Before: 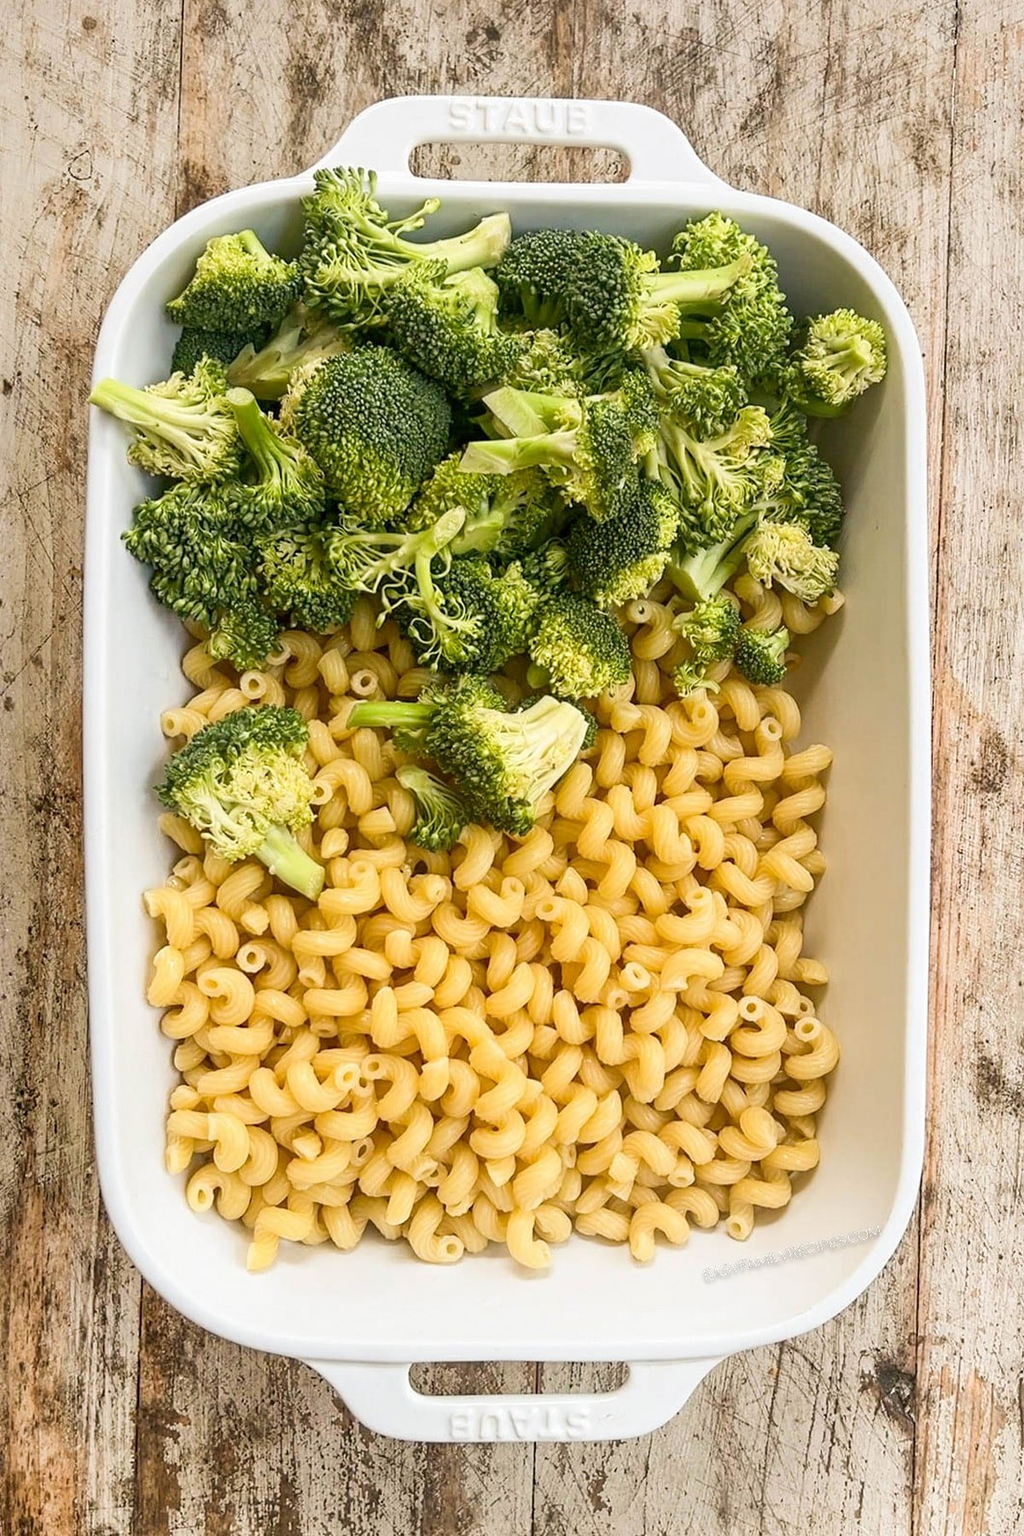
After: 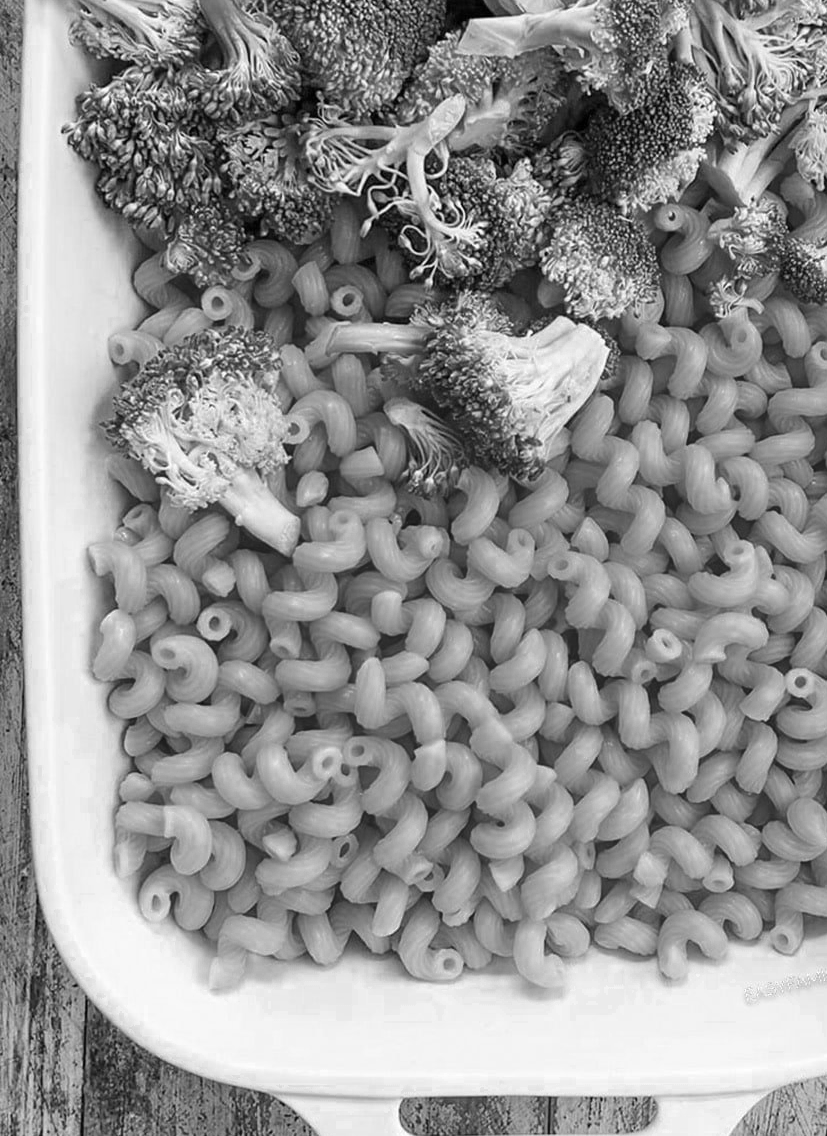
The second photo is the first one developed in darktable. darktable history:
color balance rgb: linear chroma grading › shadows -2.554%, linear chroma grading › highlights -14.227%, linear chroma grading › global chroma -9.899%, linear chroma grading › mid-tones -10.268%, perceptual saturation grading › global saturation 30.008%
crop: left 6.718%, top 27.774%, right 24.335%, bottom 9.062%
color zones: curves: ch0 [(0.002, 0.589) (0.107, 0.484) (0.146, 0.249) (0.217, 0.352) (0.309, 0.525) (0.39, 0.404) (0.455, 0.169) (0.597, 0.055) (0.724, 0.212) (0.775, 0.691) (0.869, 0.571) (1, 0.587)]; ch1 [(0, 0) (0.143, 0) (0.286, 0) (0.429, 0) (0.571, 0) (0.714, 0) (0.857, 0)]
